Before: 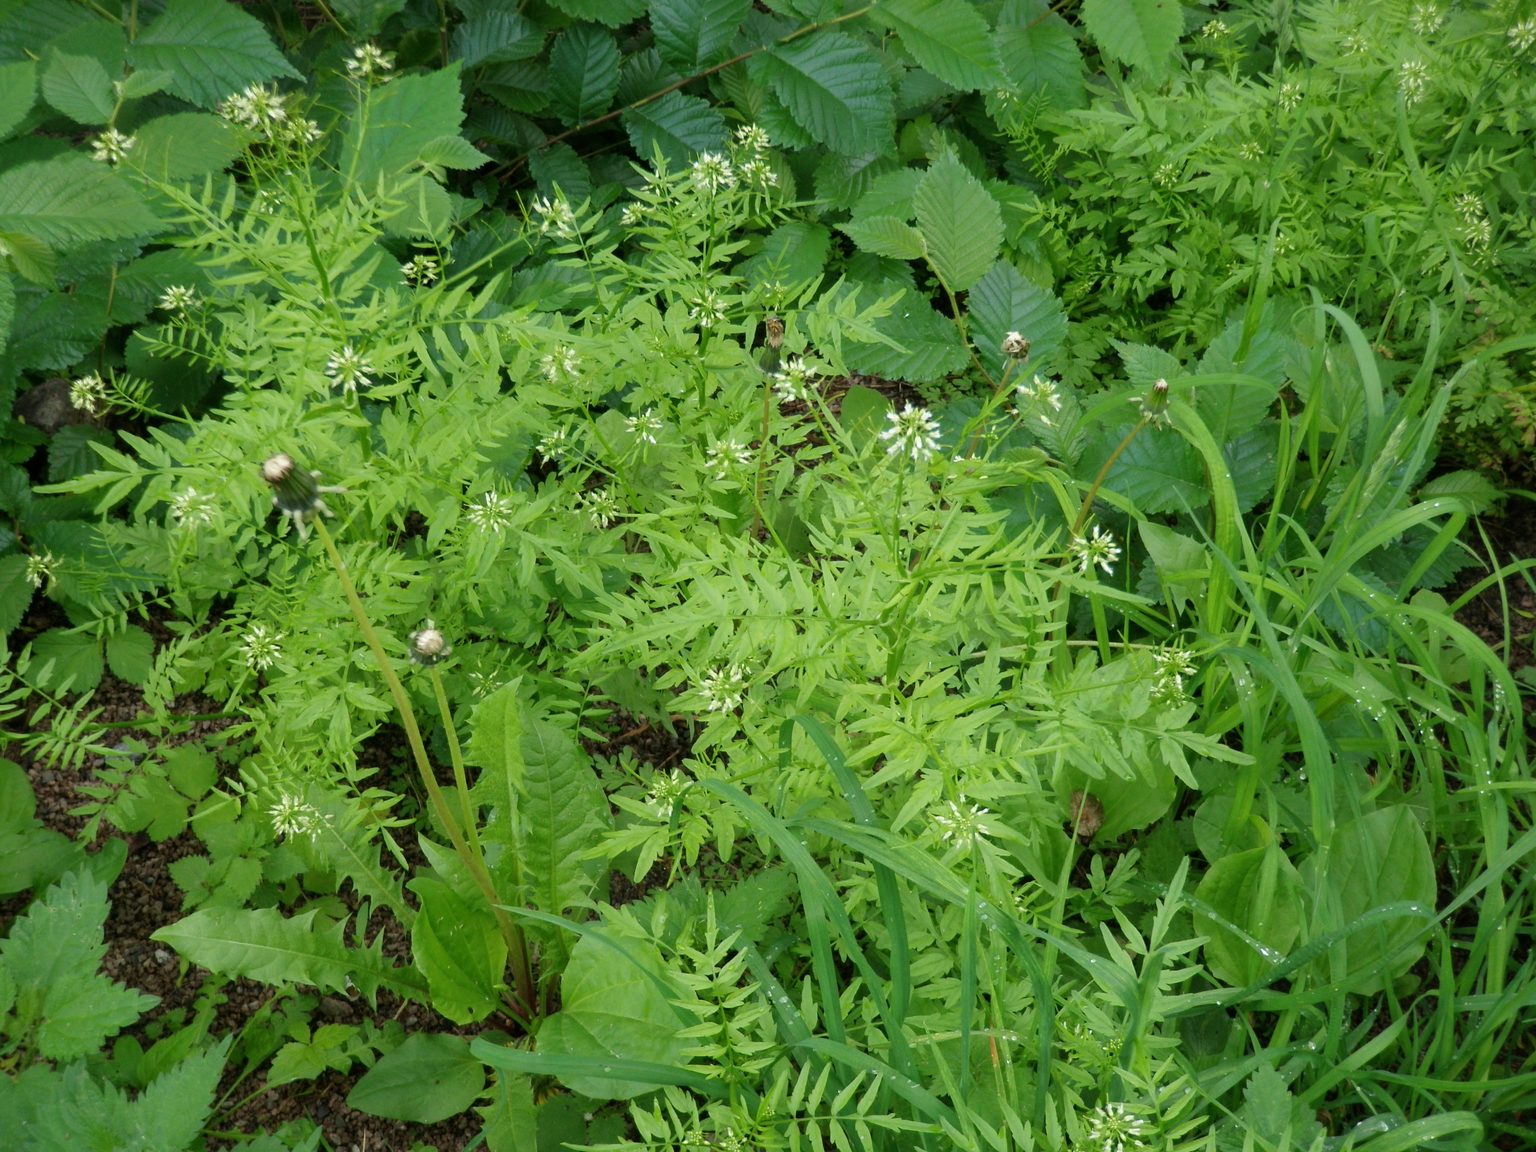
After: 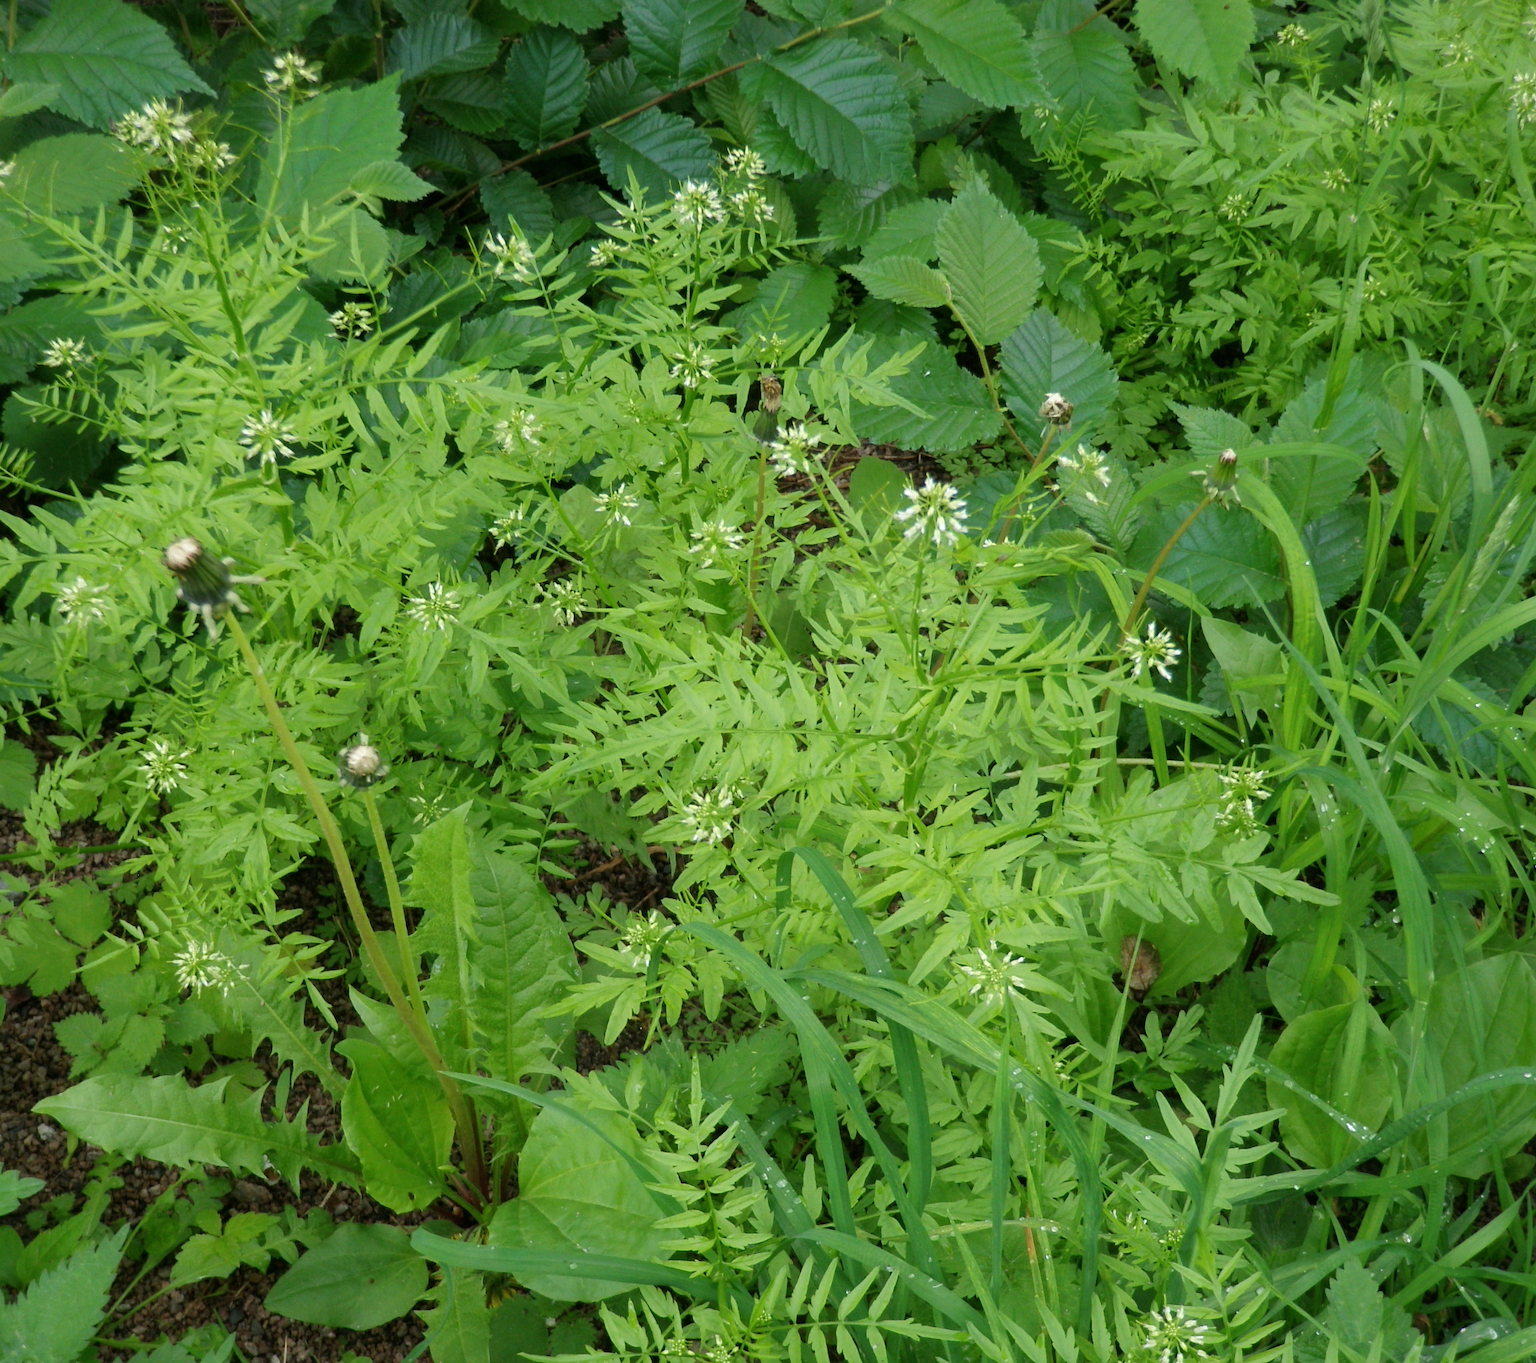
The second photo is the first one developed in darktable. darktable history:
crop: left 8.042%, right 7.462%
